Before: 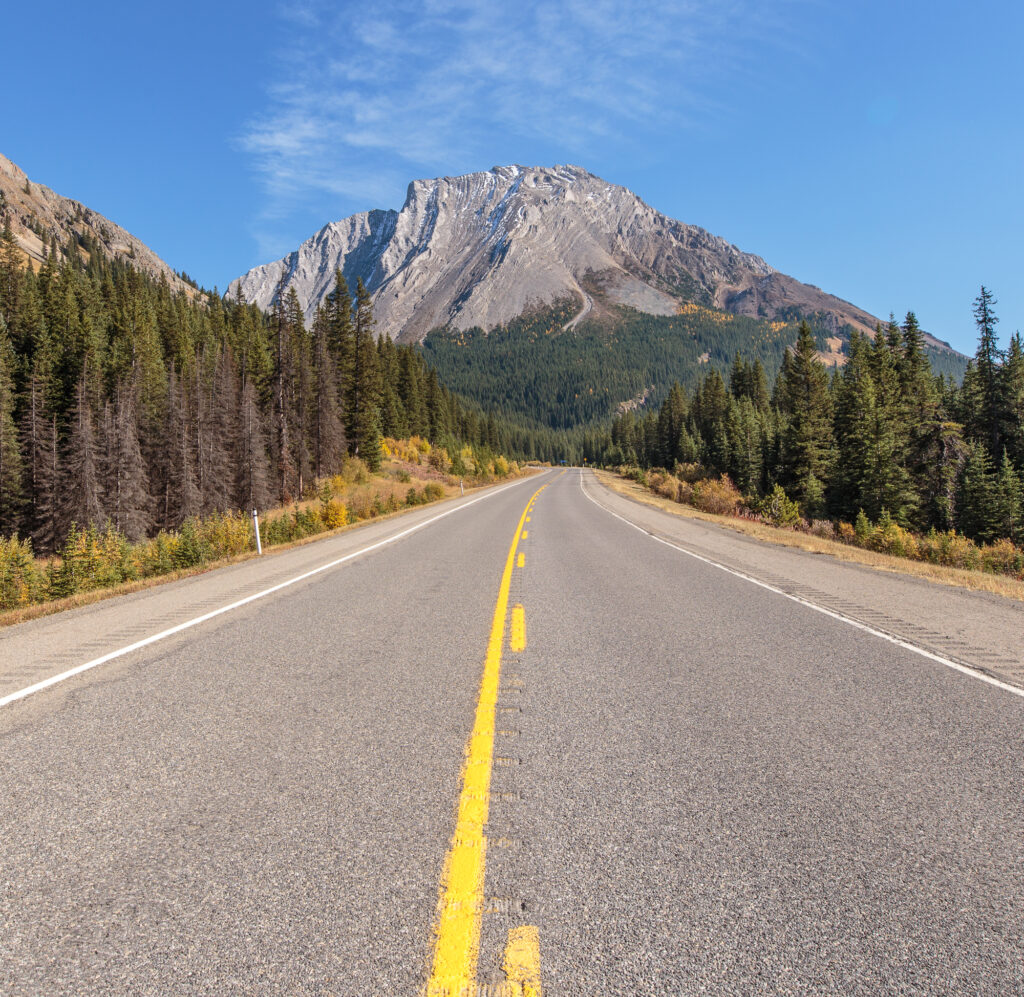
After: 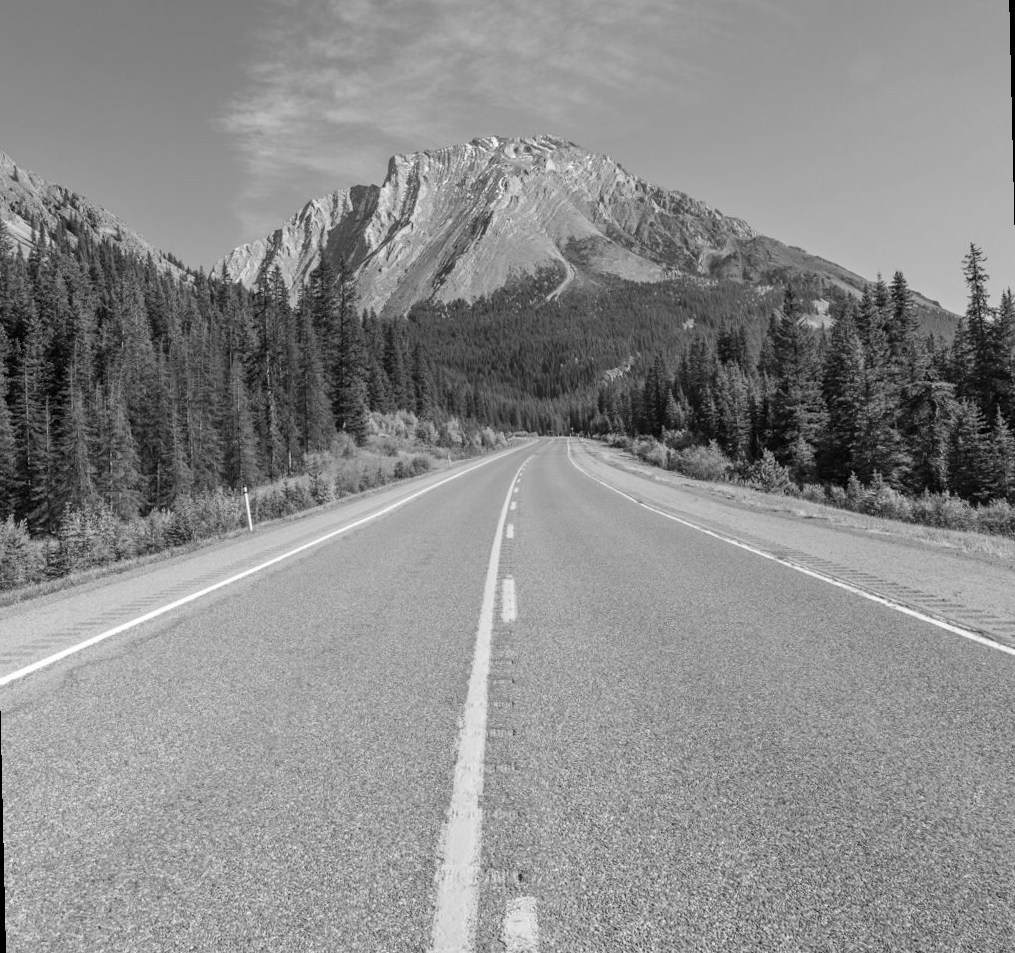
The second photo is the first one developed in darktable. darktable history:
monochrome: size 1
rotate and perspective: rotation -1.32°, lens shift (horizontal) -0.031, crop left 0.015, crop right 0.985, crop top 0.047, crop bottom 0.982
